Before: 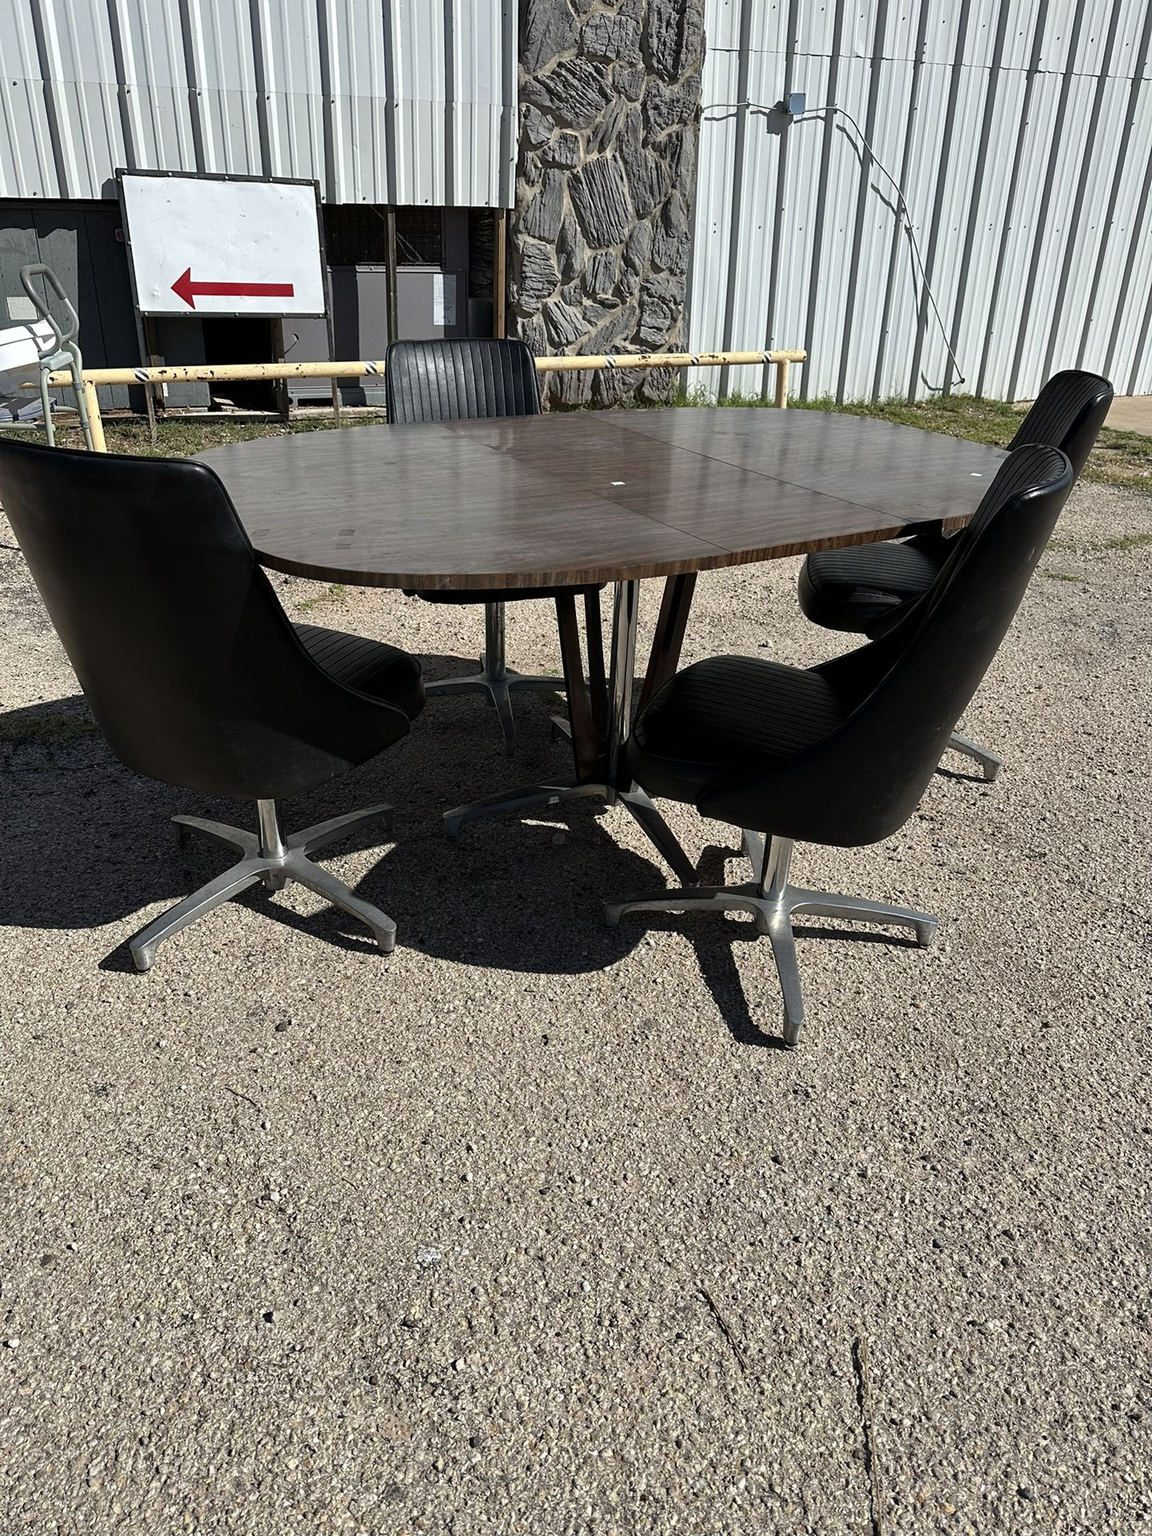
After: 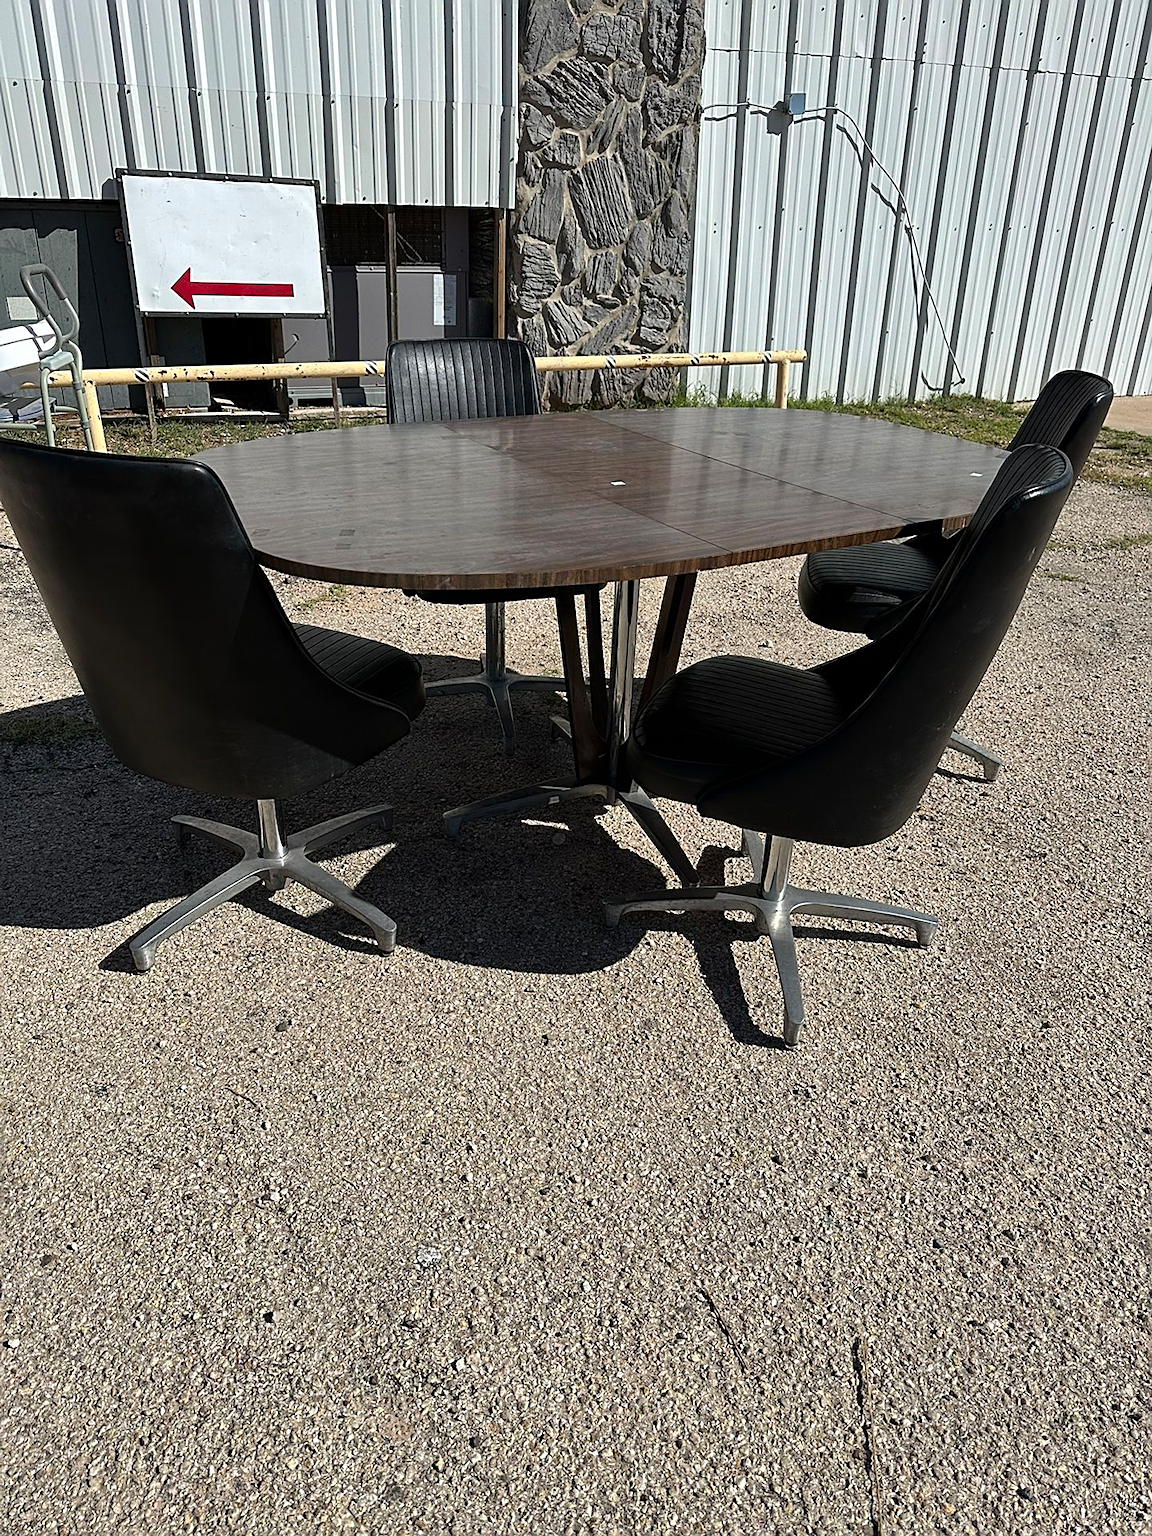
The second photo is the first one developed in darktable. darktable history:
sharpen: on, module defaults
shadows and highlights: radius 335.42, shadows 63.93, highlights 4.15, compress 87.99%, soften with gaussian
